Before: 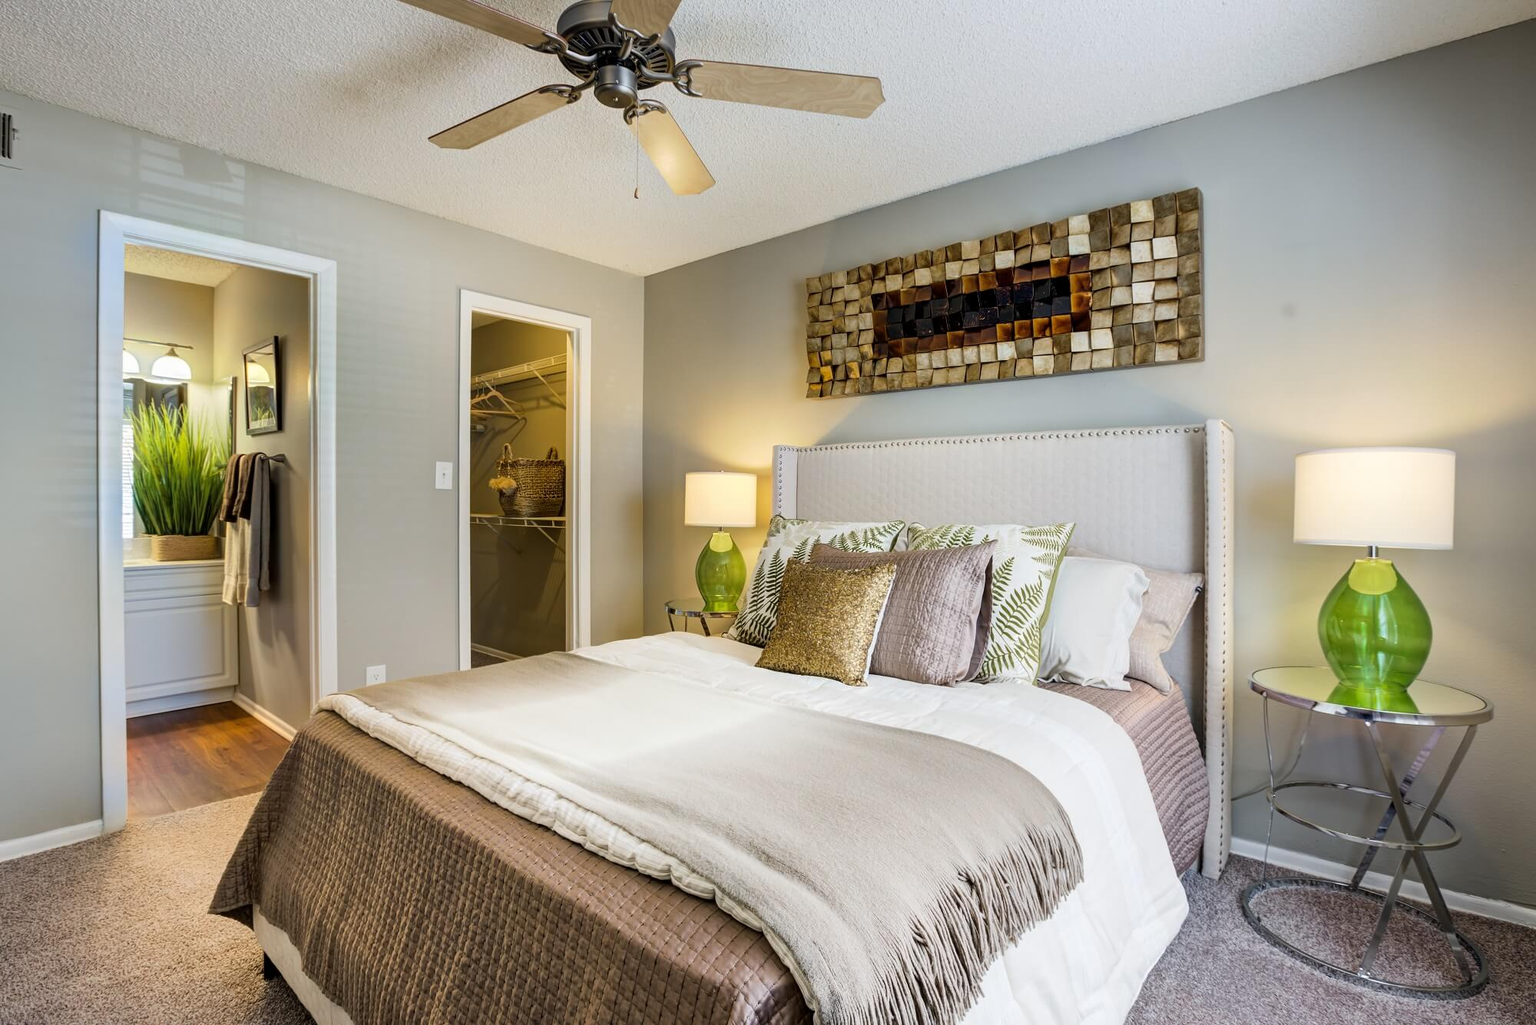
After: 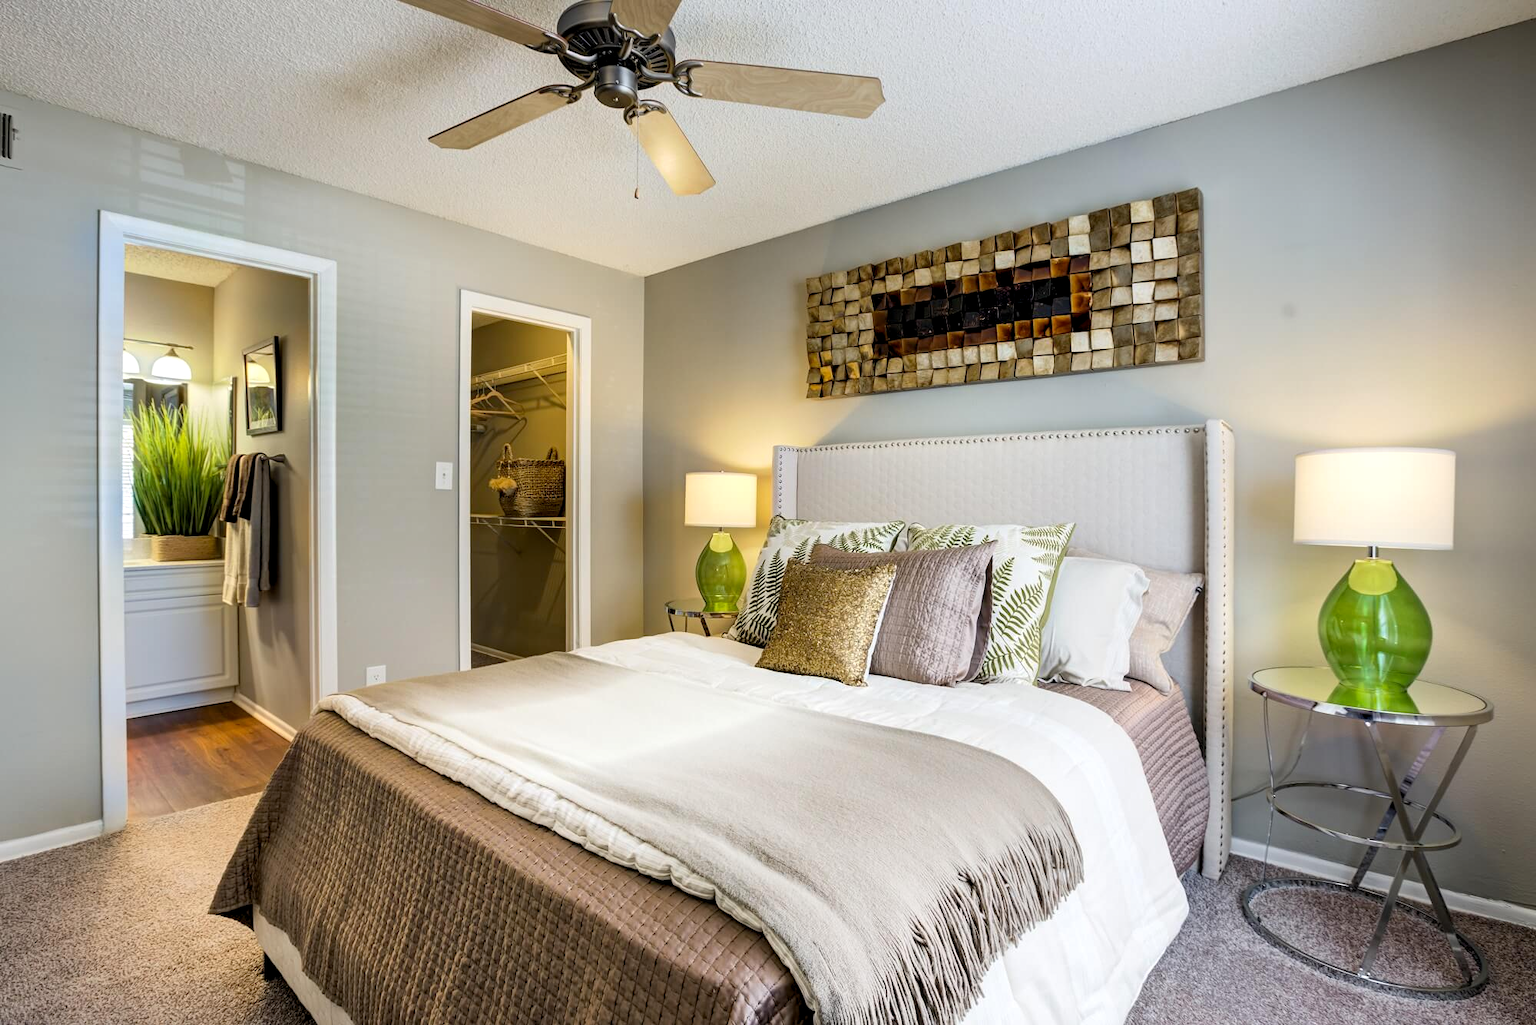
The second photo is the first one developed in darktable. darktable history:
levels: levels [0.016, 0.492, 0.969]
exposure: black level correction 0.004, exposure 0.014 EV, compensate highlight preservation false
